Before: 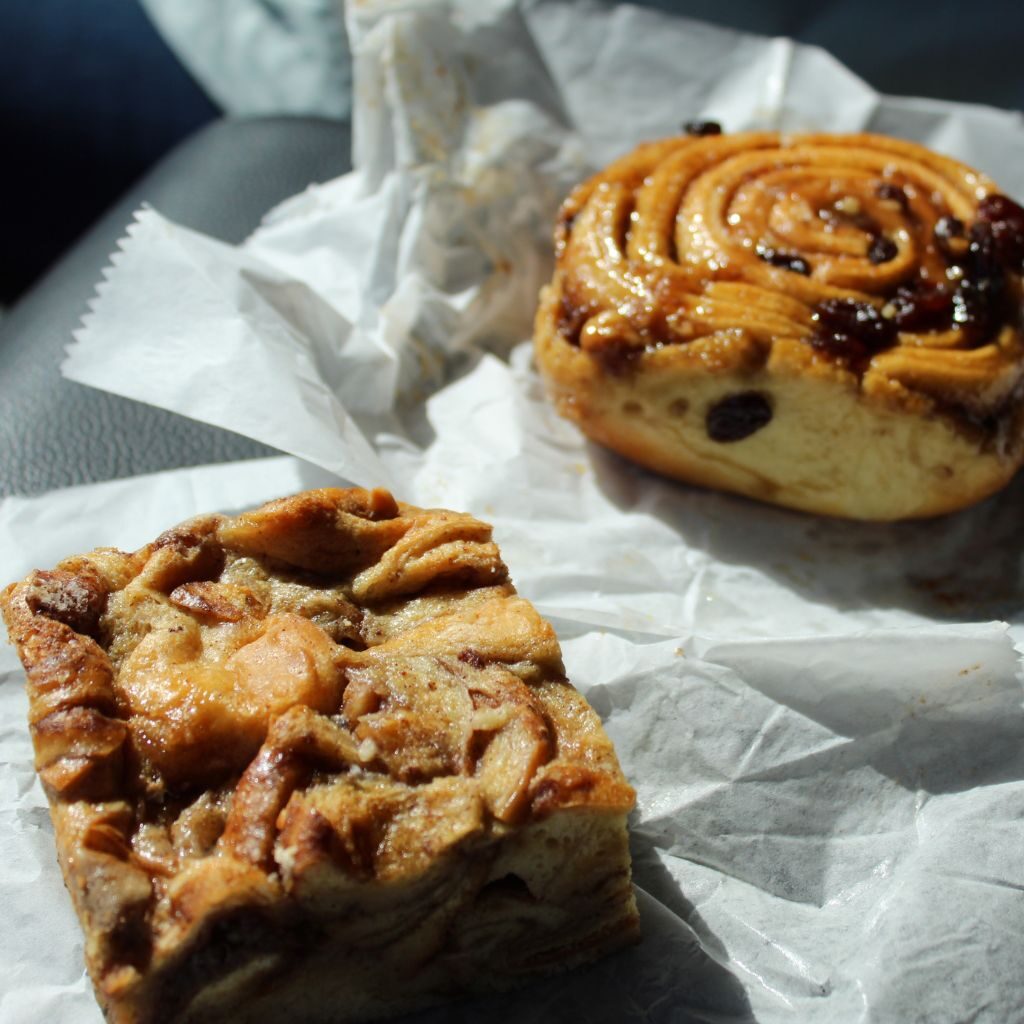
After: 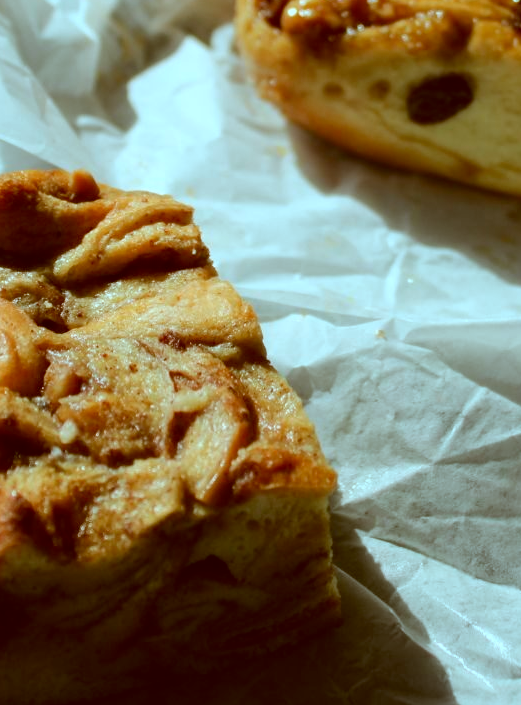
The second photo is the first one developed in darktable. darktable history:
crop and rotate: left 29.237%, top 31.152%, right 19.807%
color correction: highlights a* -14.62, highlights b* -16.22, shadows a* 10.12, shadows b* 29.4
